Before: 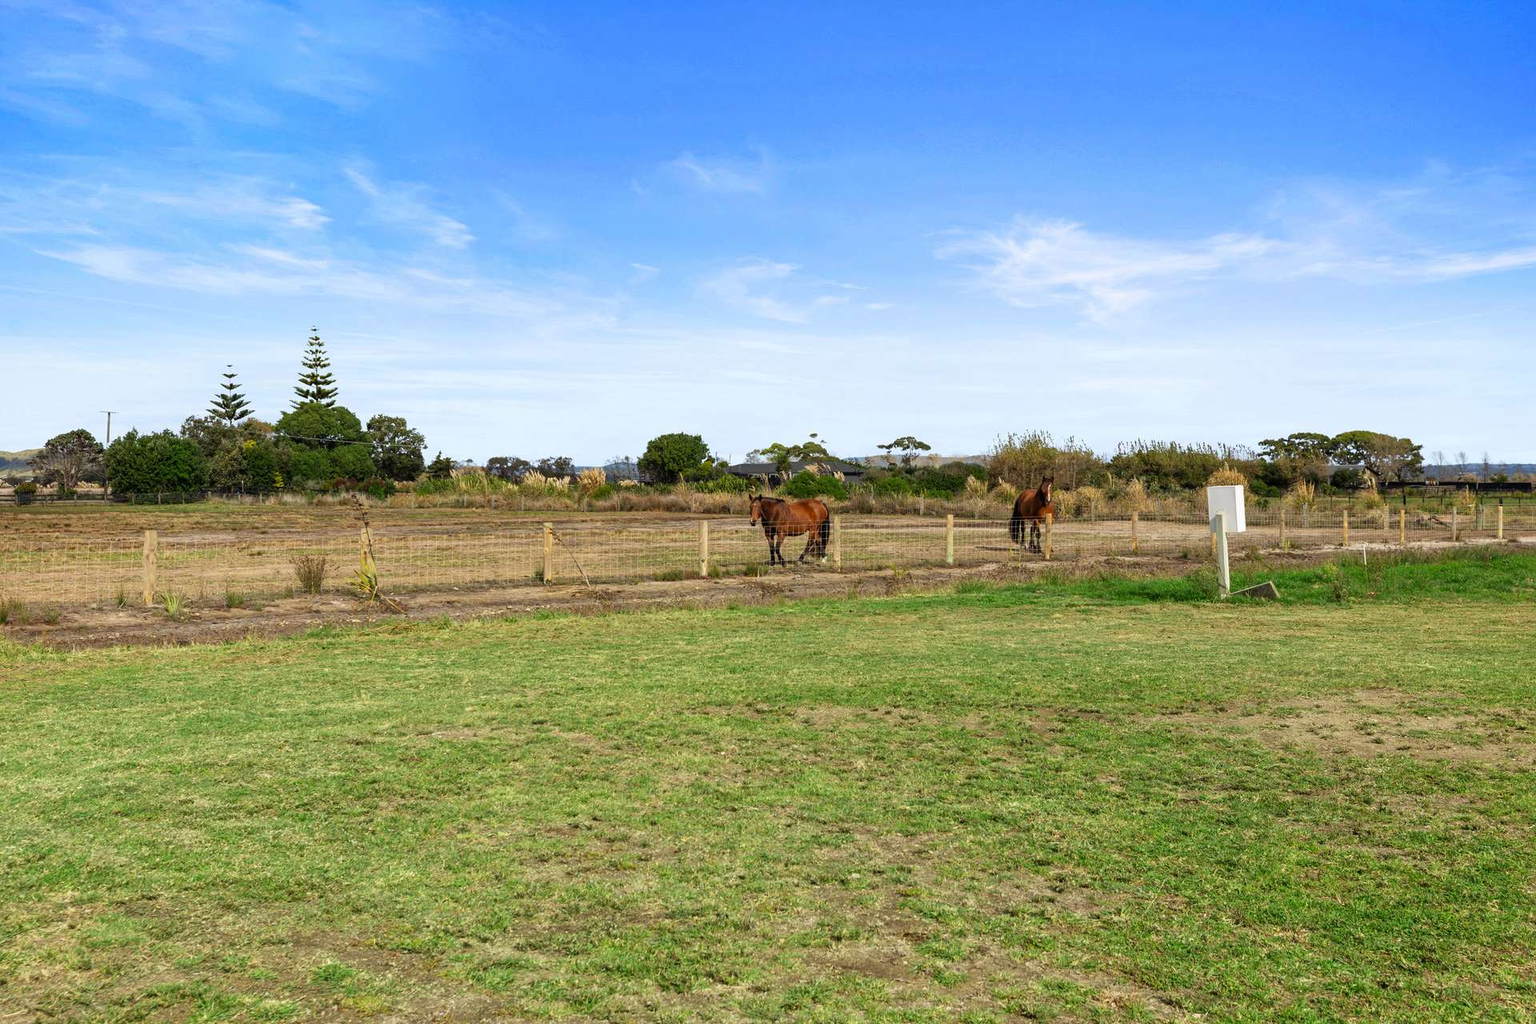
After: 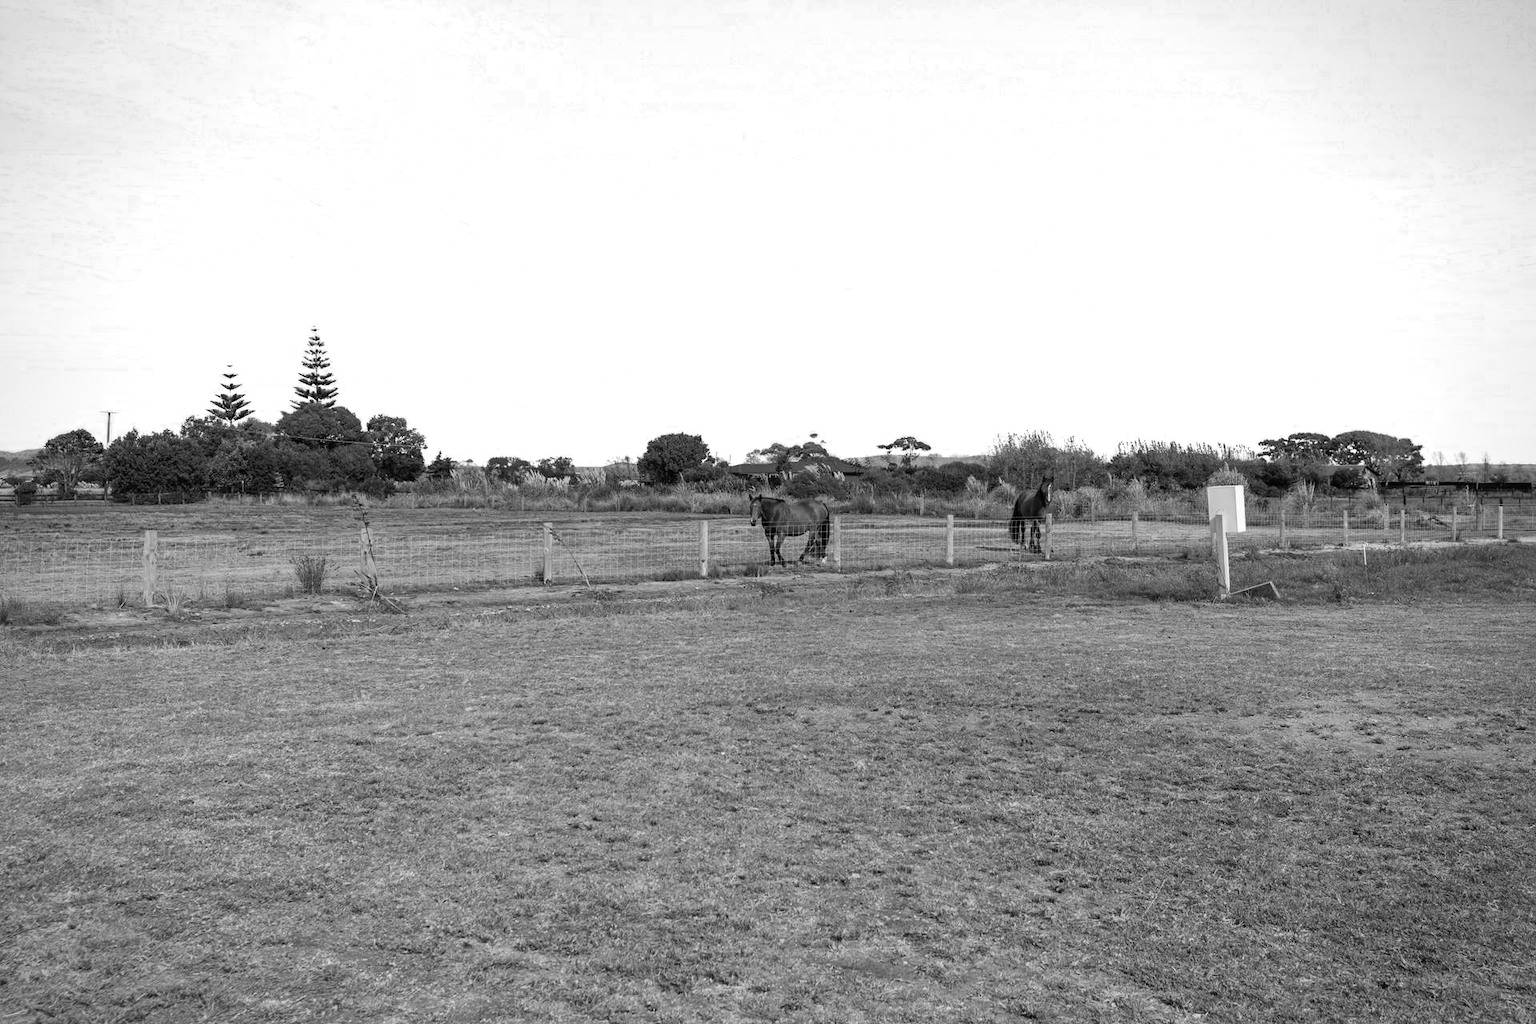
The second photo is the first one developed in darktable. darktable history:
vignetting: fall-off radius 61.17%
color zones: curves: ch0 [(0, 0.613) (0.01, 0.613) (0.245, 0.448) (0.498, 0.529) (0.642, 0.665) (0.879, 0.777) (0.99, 0.613)]; ch1 [(0, 0) (0.143, 0) (0.286, 0) (0.429, 0) (0.571, 0) (0.714, 0) (0.857, 0)]
